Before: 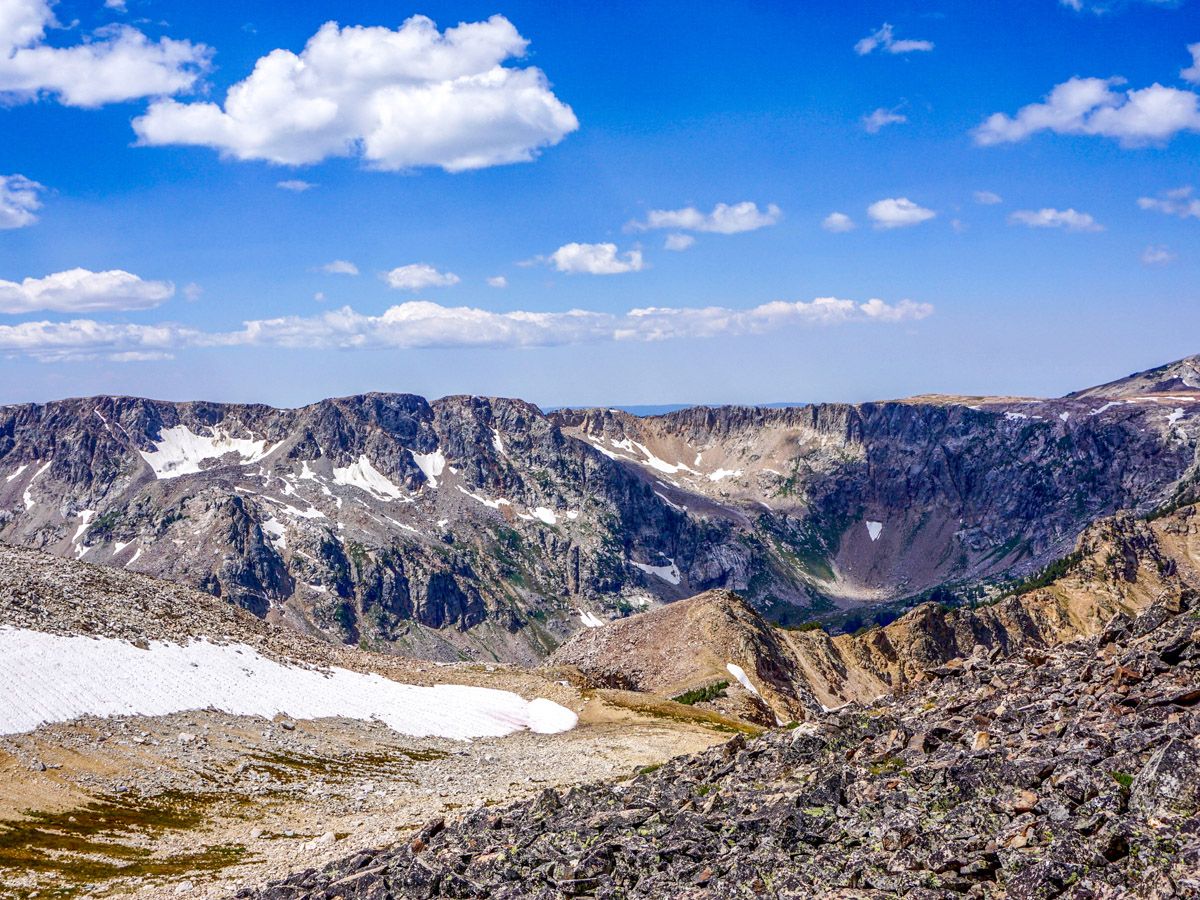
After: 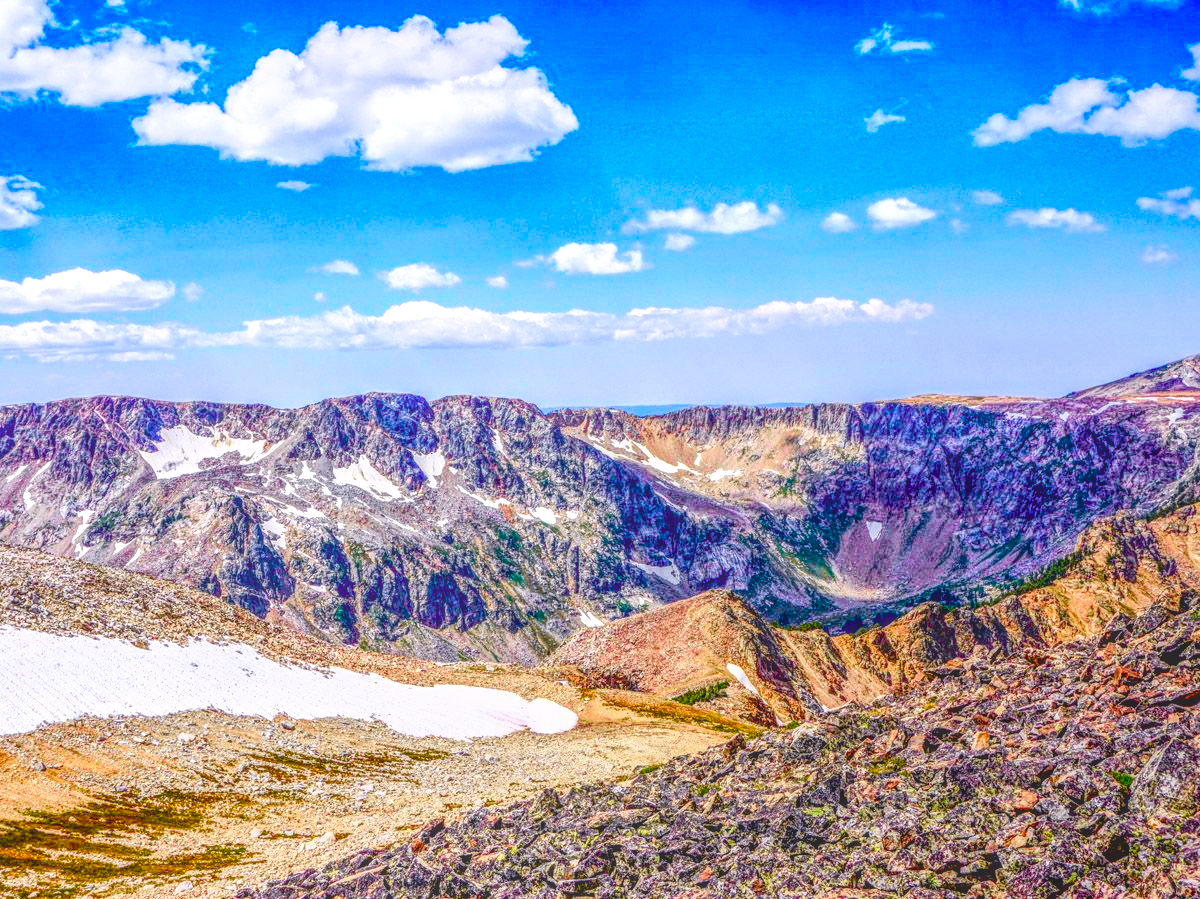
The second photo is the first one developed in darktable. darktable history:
contrast brightness saturation: contrast 0.041, saturation 0.16
crop: bottom 0.069%
shadows and highlights: shadows 32.38, highlights -31.48, soften with gaussian
tone equalizer: -8 EV -0.417 EV, -7 EV -0.401 EV, -6 EV -0.305 EV, -5 EV -0.249 EV, -3 EV 0.249 EV, -2 EV 0.348 EV, -1 EV 0.411 EV, +0 EV 0.421 EV
color balance rgb: linear chroma grading › global chroma 14.442%, perceptual saturation grading › global saturation 20%, perceptual saturation grading › highlights -25.428%, perceptual saturation grading › shadows 26.223%, global vibrance 20.896%
tone curve: curves: ch0 [(0, 0.011) (0.053, 0.026) (0.174, 0.115) (0.398, 0.444) (0.673, 0.775) (0.829, 0.906) (0.991, 0.981)]; ch1 [(0, 0) (0.264, 0.22) (0.407, 0.373) (0.463, 0.457) (0.492, 0.501) (0.512, 0.513) (0.54, 0.543) (0.585, 0.617) (0.659, 0.686) (0.78, 0.8) (1, 1)]; ch2 [(0, 0) (0.438, 0.449) (0.473, 0.469) (0.503, 0.5) (0.523, 0.534) (0.562, 0.591) (0.612, 0.627) (0.701, 0.707) (1, 1)], color space Lab, independent channels, preserve colors none
local contrast: highlights 20%, shadows 30%, detail 199%, midtone range 0.2
